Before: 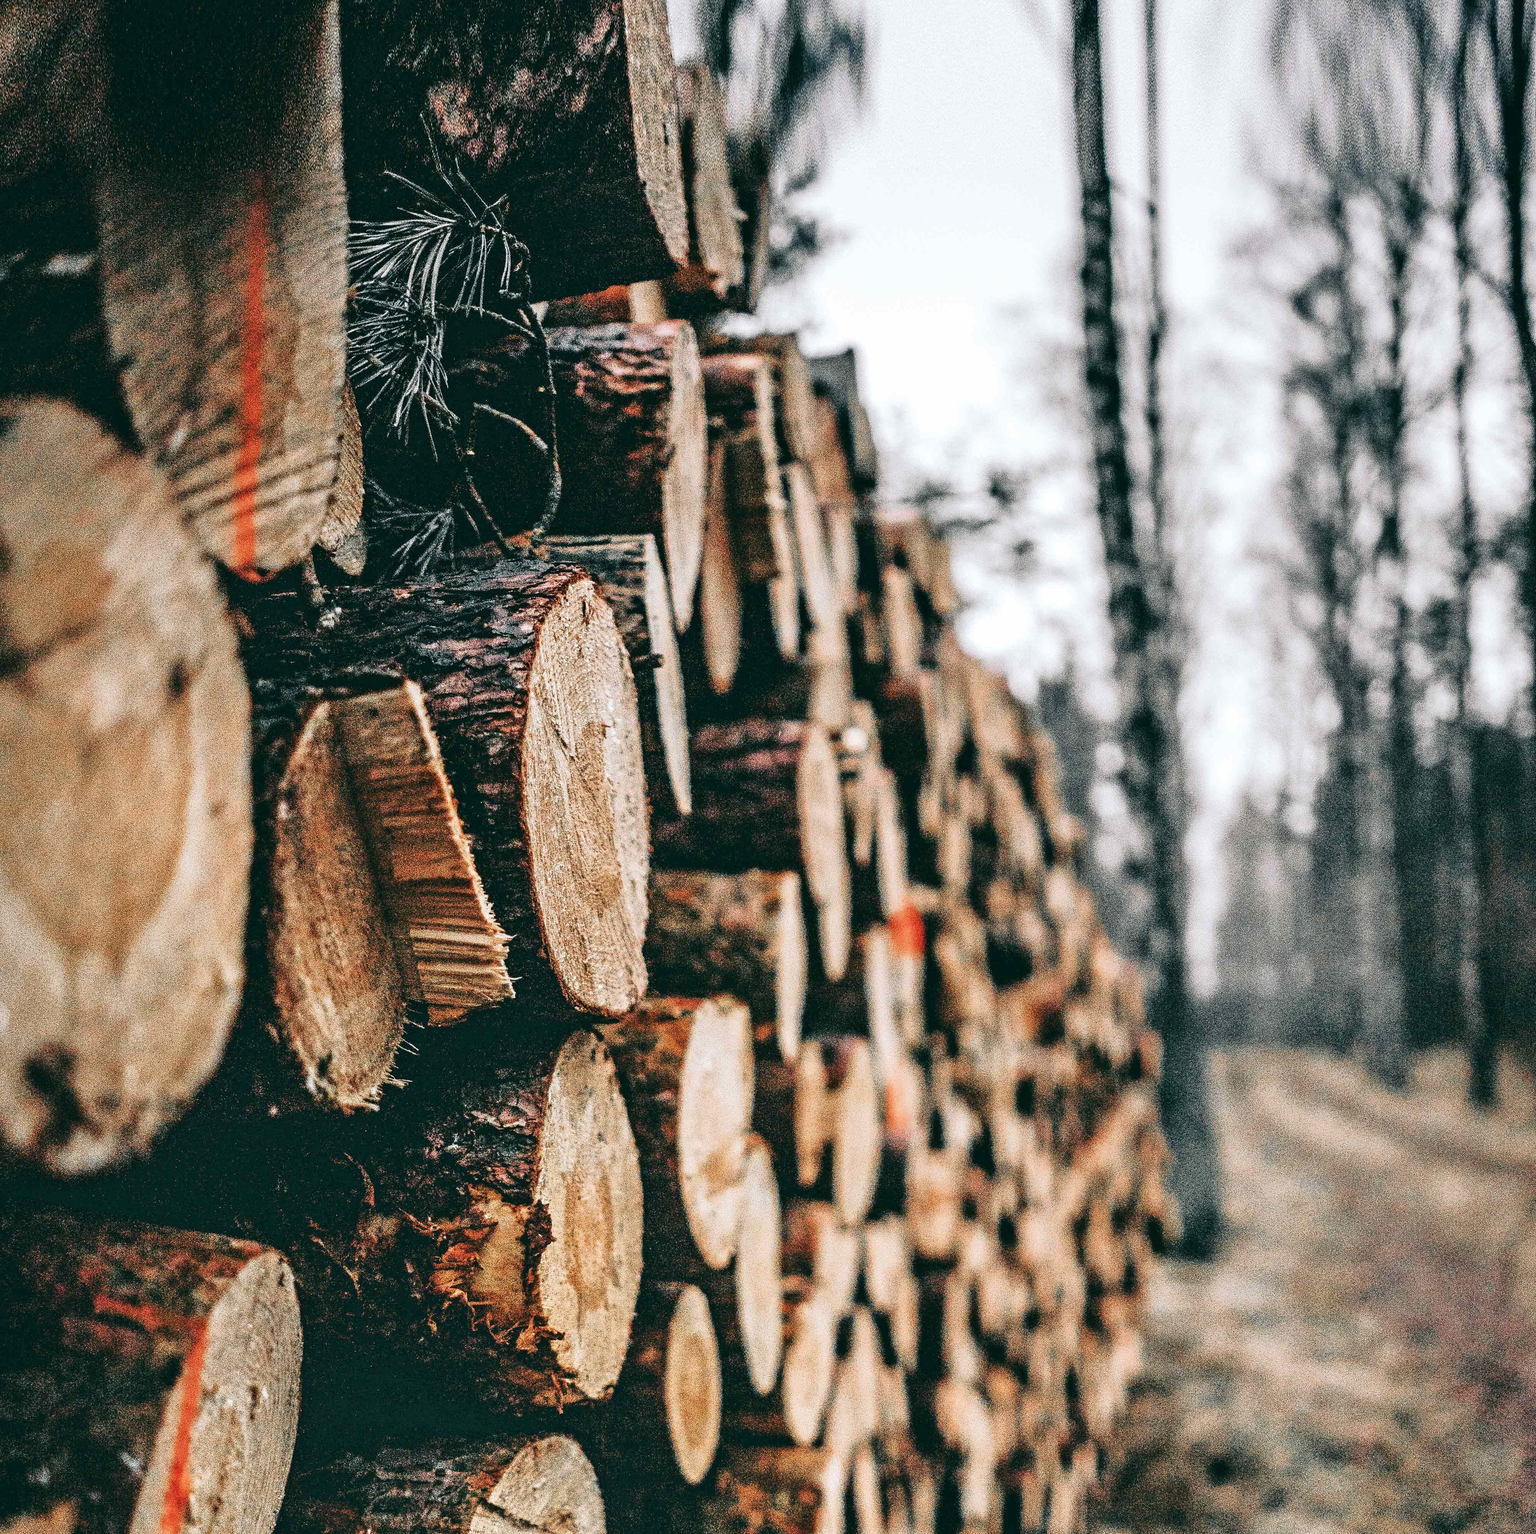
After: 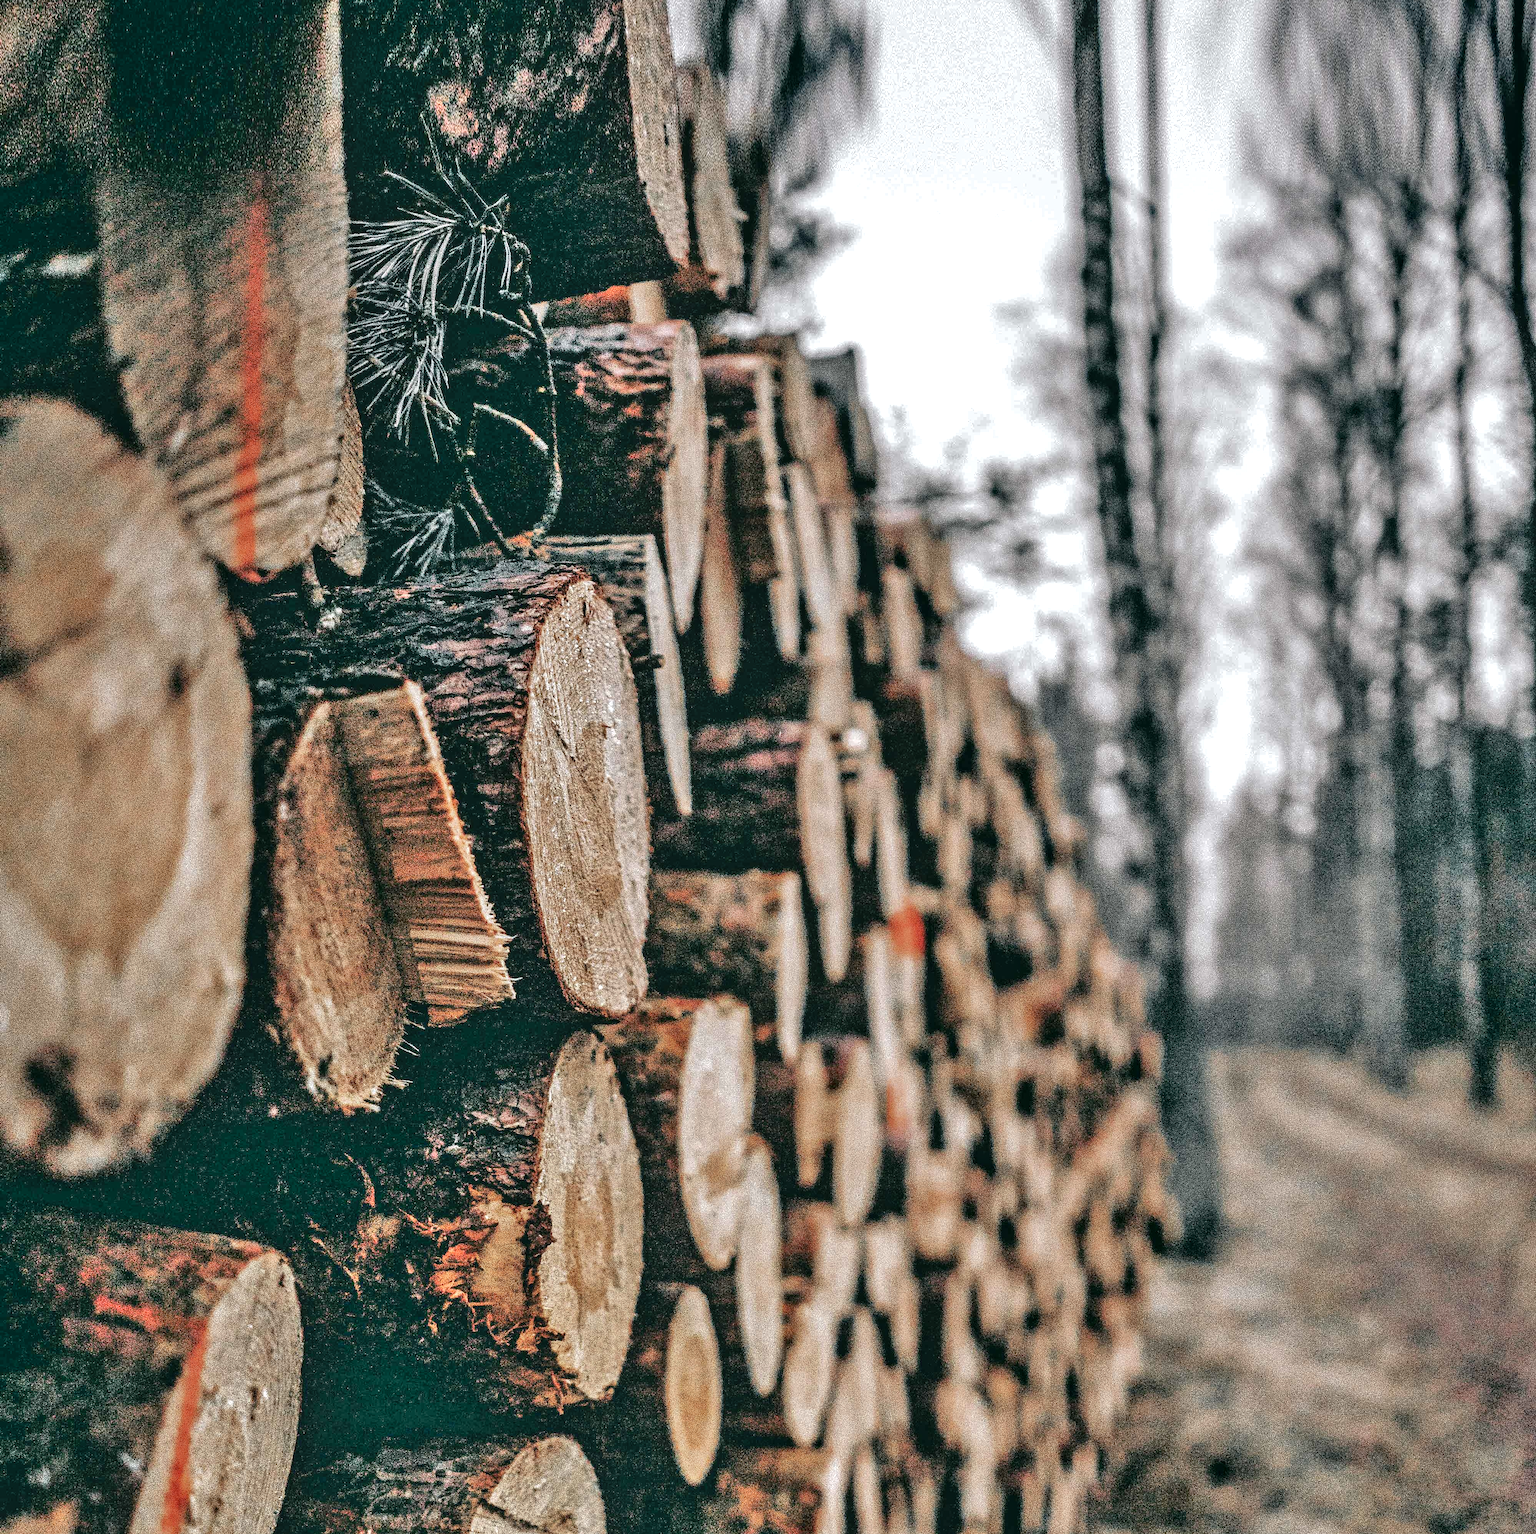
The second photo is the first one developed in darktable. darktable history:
base curve: curves: ch0 [(0, 0) (0.841, 0.609) (1, 1)]
local contrast: on, module defaults
shadows and highlights: radius 110.86, shadows 51.09, white point adjustment 9.16, highlights -4.17, highlights color adjustment 32.2%, soften with gaussian
